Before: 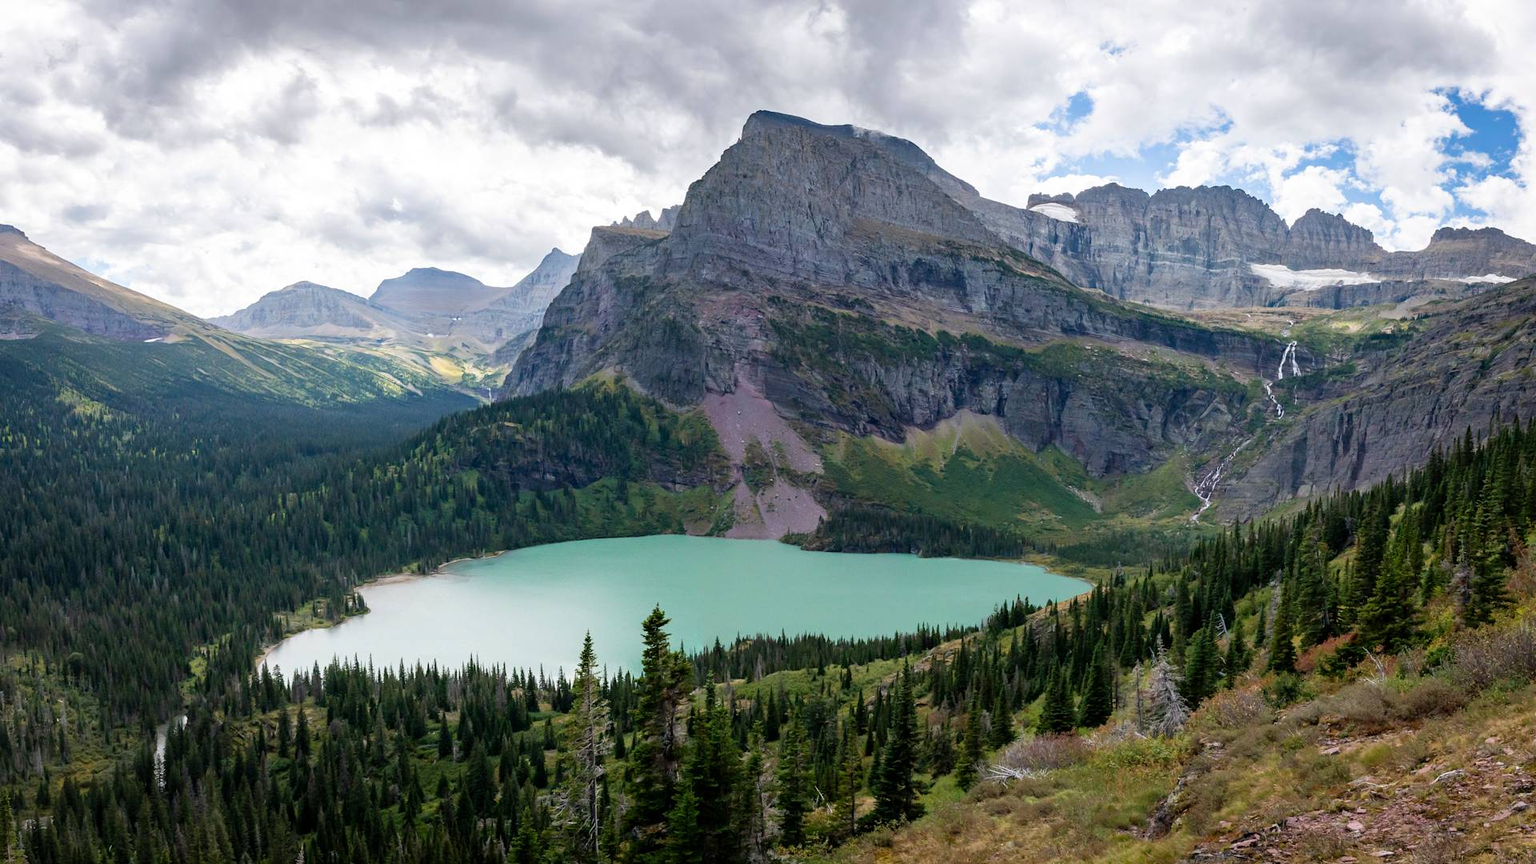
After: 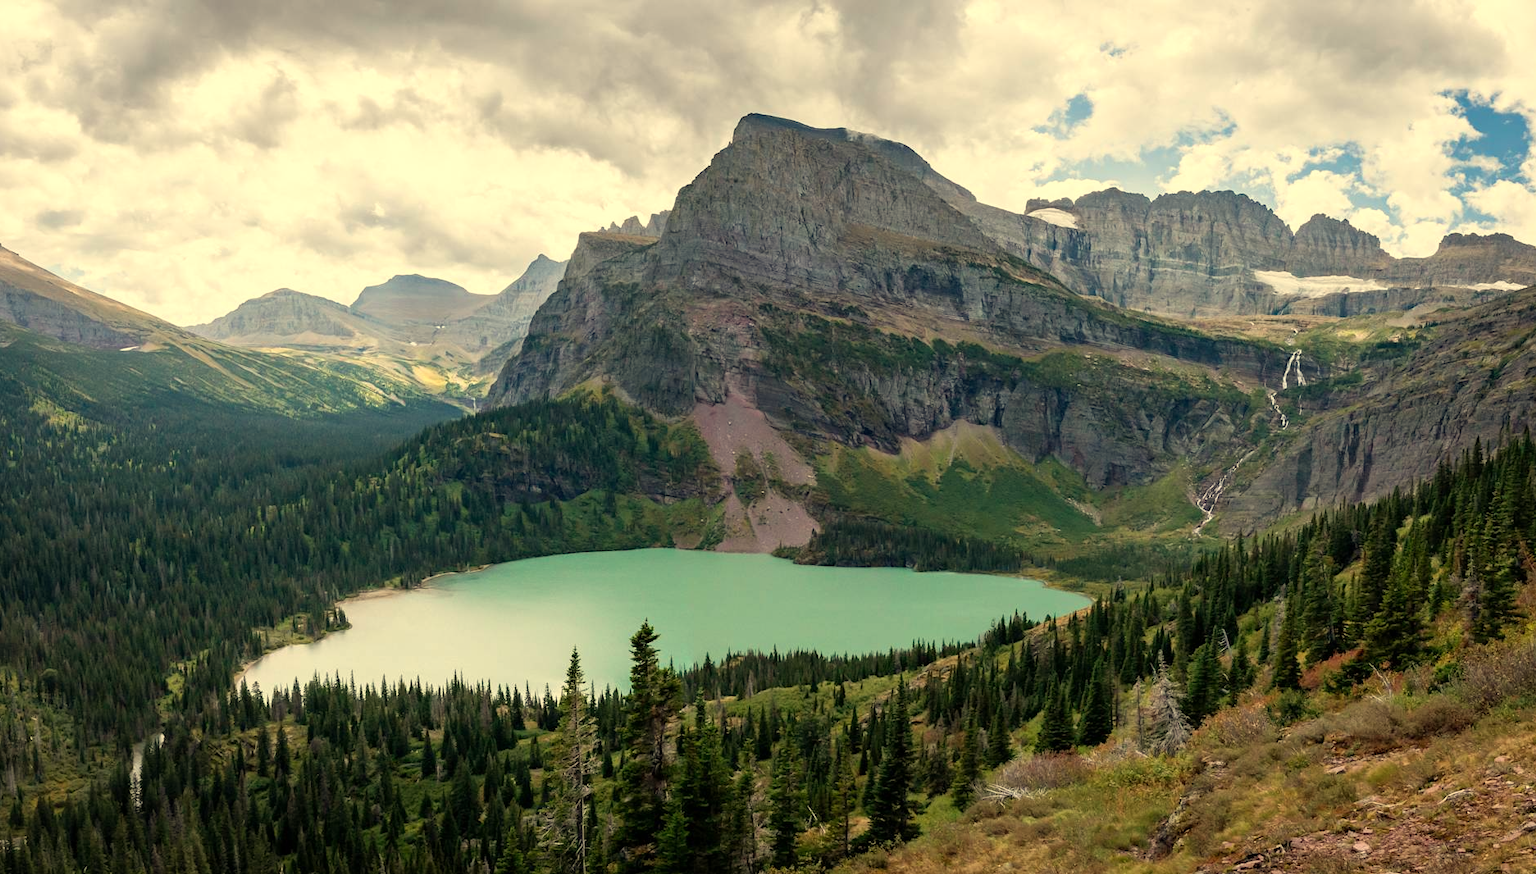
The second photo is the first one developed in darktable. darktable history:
crop and rotate: left 1.774%, right 0.633%, bottom 1.28%
white balance: red 1.08, blue 0.791
